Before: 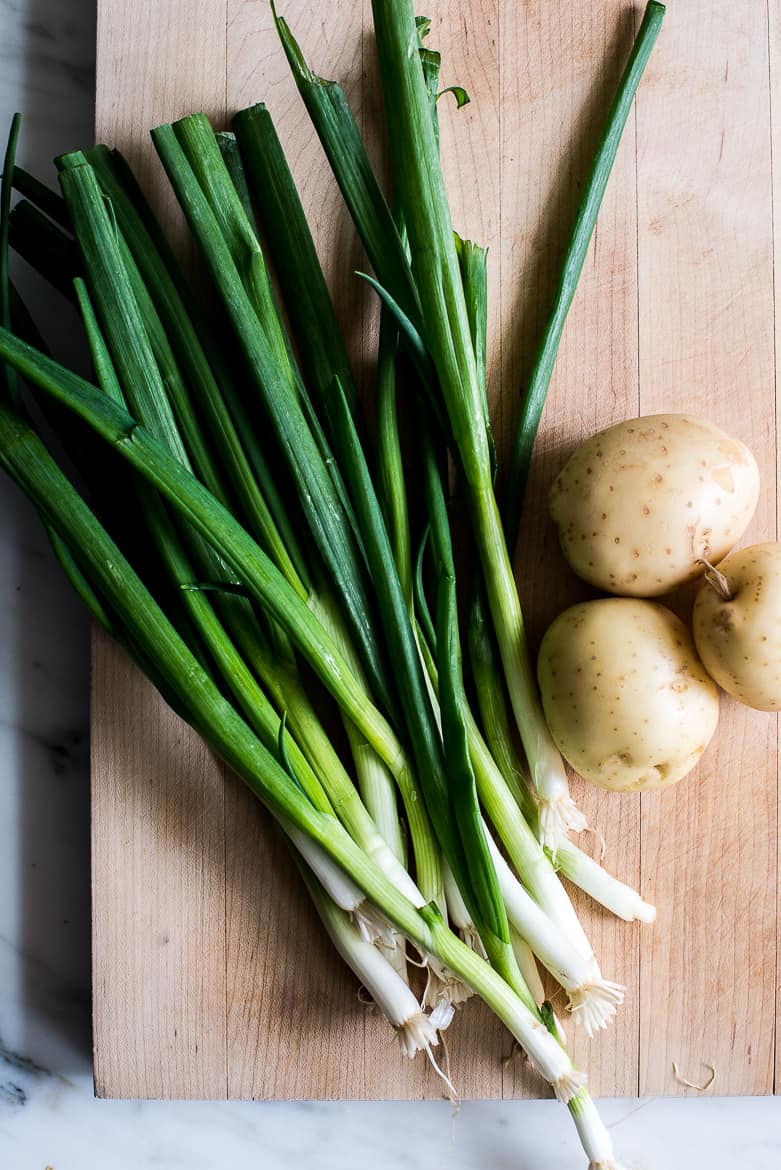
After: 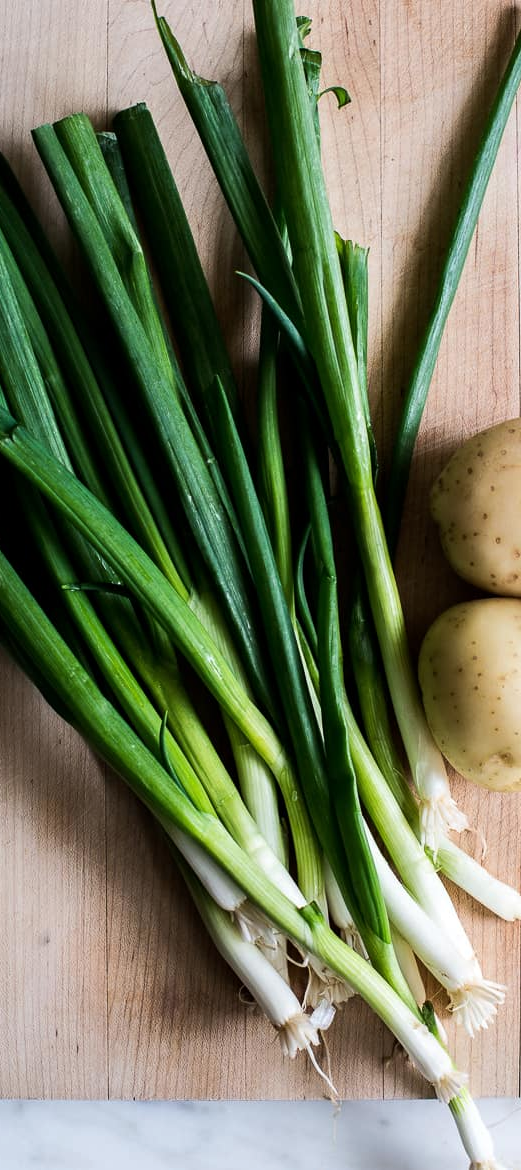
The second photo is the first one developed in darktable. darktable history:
crop and rotate: left 15.277%, right 17.918%
levels: levels [0, 0.51, 1]
